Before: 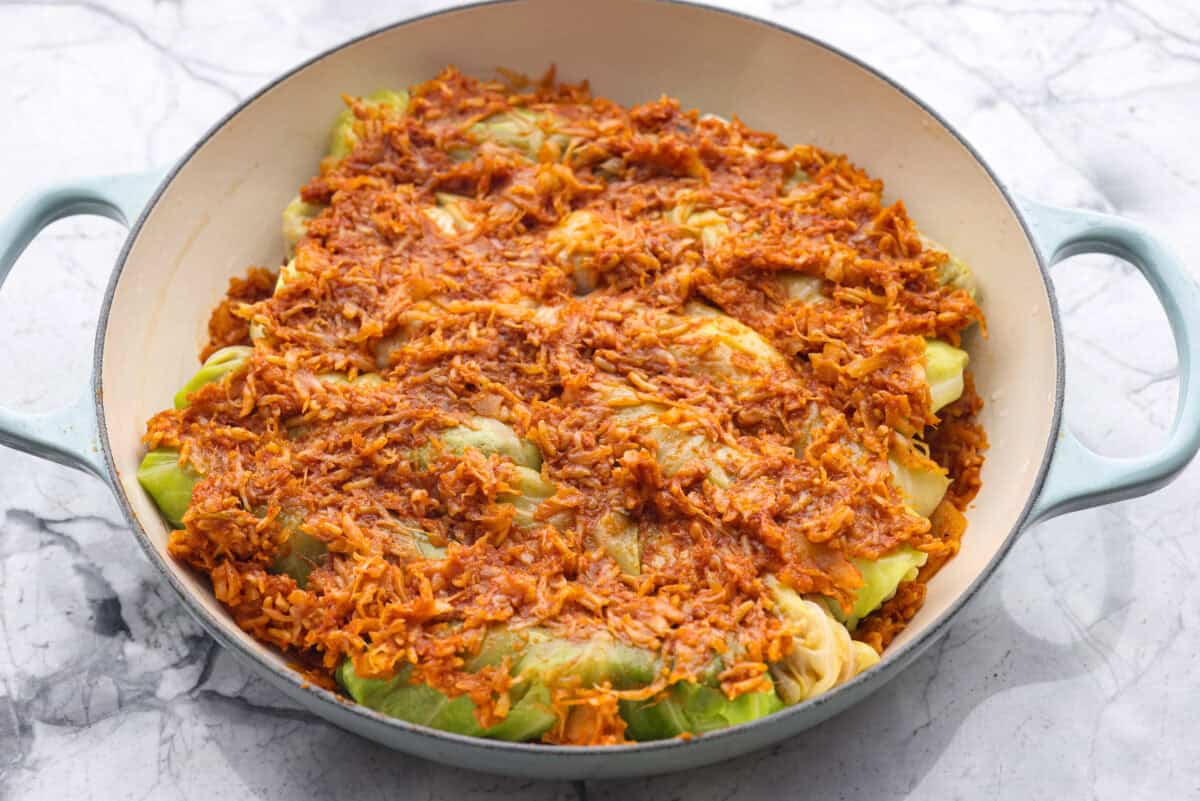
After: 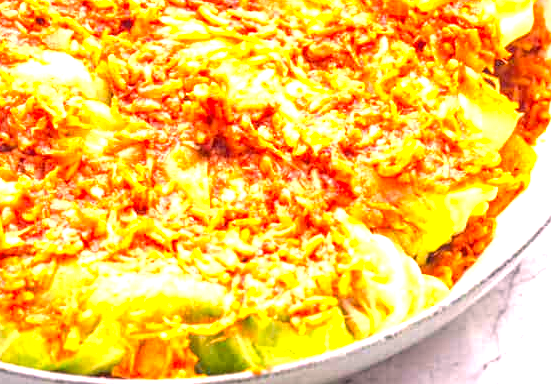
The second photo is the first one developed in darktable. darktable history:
exposure: black level correction 0, exposure 1.408 EV, compensate highlight preservation false
crop: left 35.871%, top 45.772%, right 18.163%, bottom 6.192%
local contrast: on, module defaults
color correction: highlights a* 12.32, highlights b* 5.4
tone equalizer: -8 EV -0.767 EV, -7 EV -0.682 EV, -6 EV -0.565 EV, -5 EV -0.403 EV, -3 EV 0.368 EV, -2 EV 0.6 EV, -1 EV 0.694 EV, +0 EV 0.747 EV
